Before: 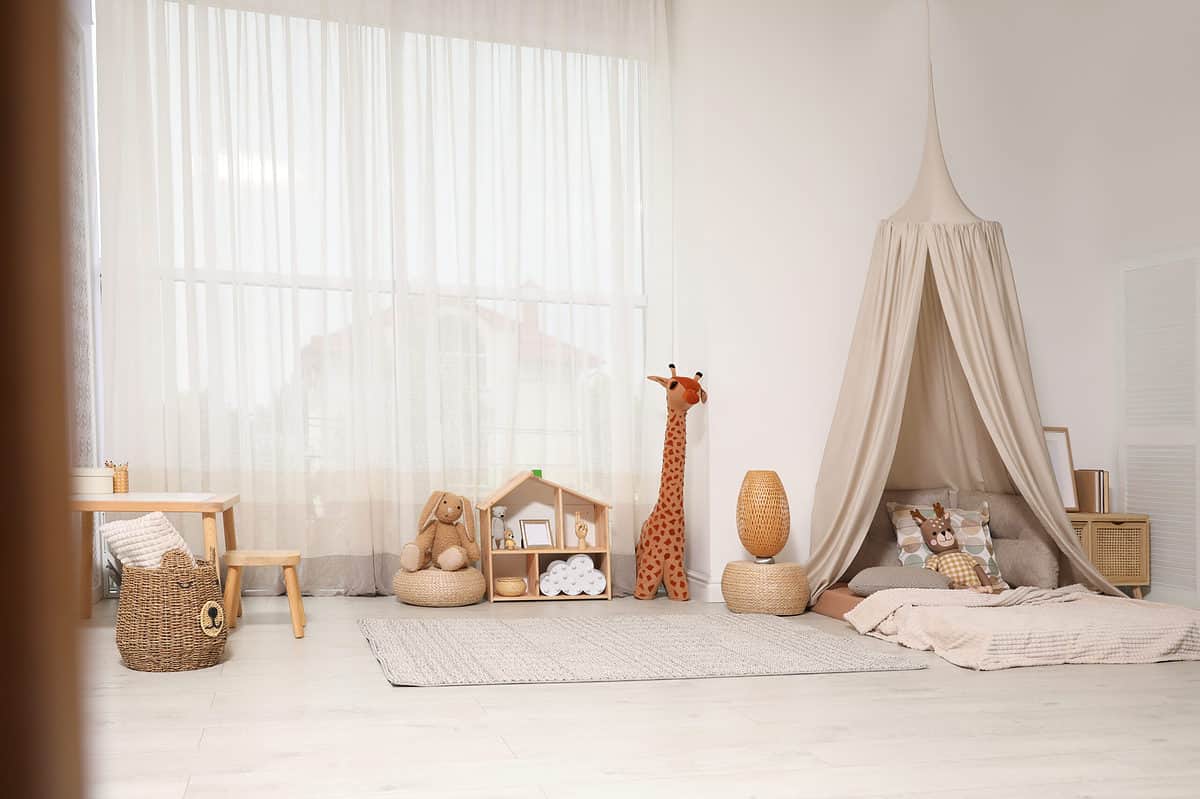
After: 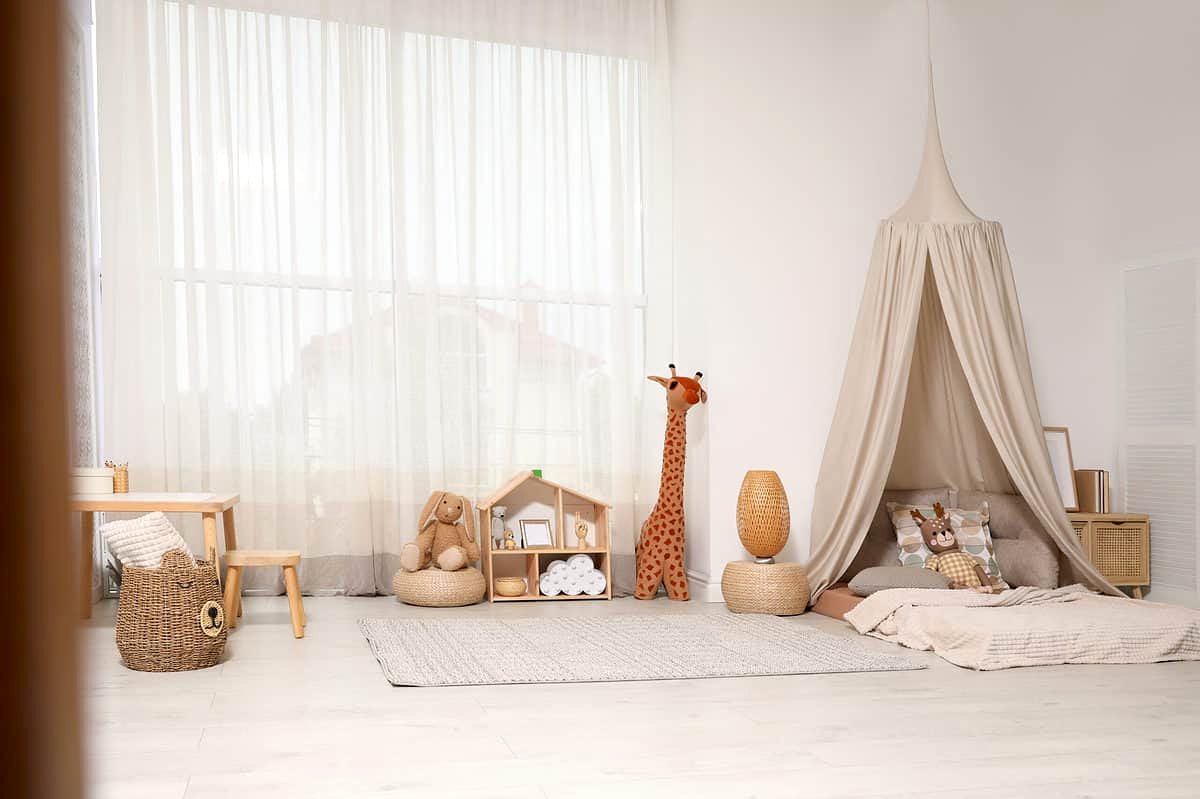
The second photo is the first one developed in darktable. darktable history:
exposure: black level correction 0.008, exposure 0.103 EV, compensate highlight preservation false
